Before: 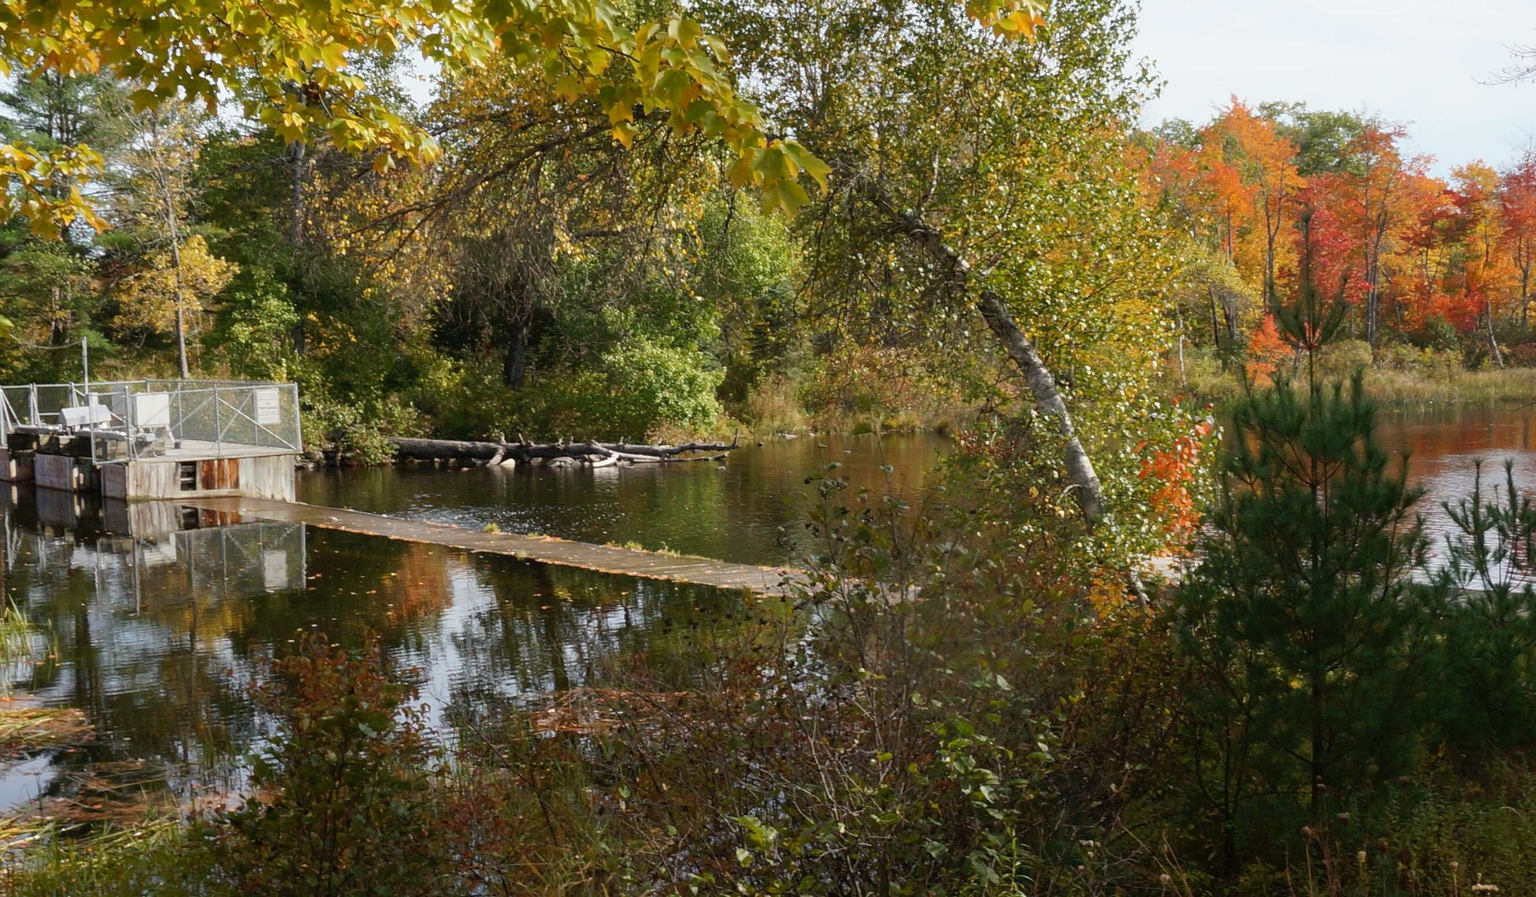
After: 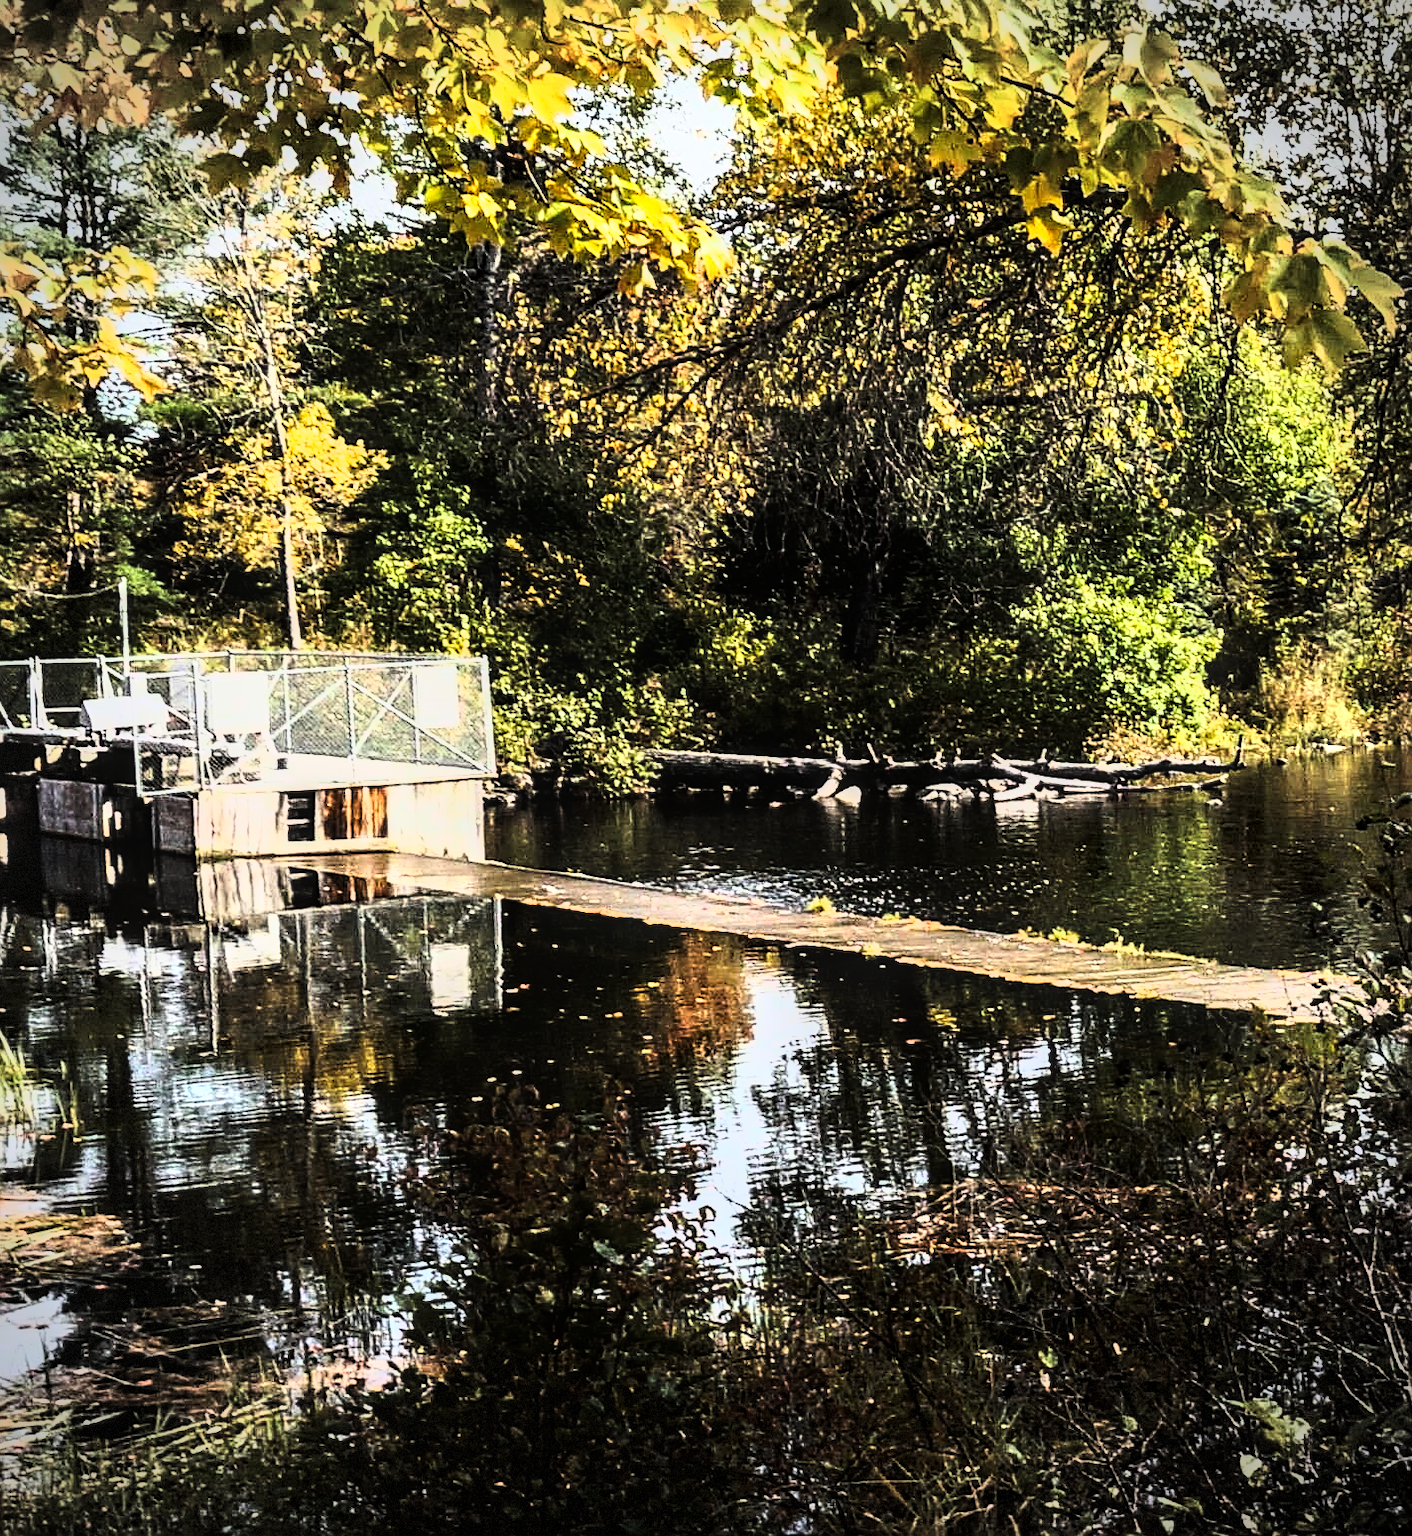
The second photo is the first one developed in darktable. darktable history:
sharpen: on, module defaults
crop: left 0.856%, right 45.433%, bottom 0.082%
tone curve: curves: ch0 [(0, 0) (0.003, 0) (0.011, 0.001) (0.025, 0.003) (0.044, 0.003) (0.069, 0.006) (0.1, 0.009) (0.136, 0.014) (0.177, 0.029) (0.224, 0.061) (0.277, 0.127) (0.335, 0.218) (0.399, 0.38) (0.468, 0.588) (0.543, 0.809) (0.623, 0.947) (0.709, 0.987) (0.801, 0.99) (0.898, 0.99) (1, 1)], color space Lab, linked channels, preserve colors none
local contrast: detail 130%
vignetting: dithering 8-bit output, unbound false
